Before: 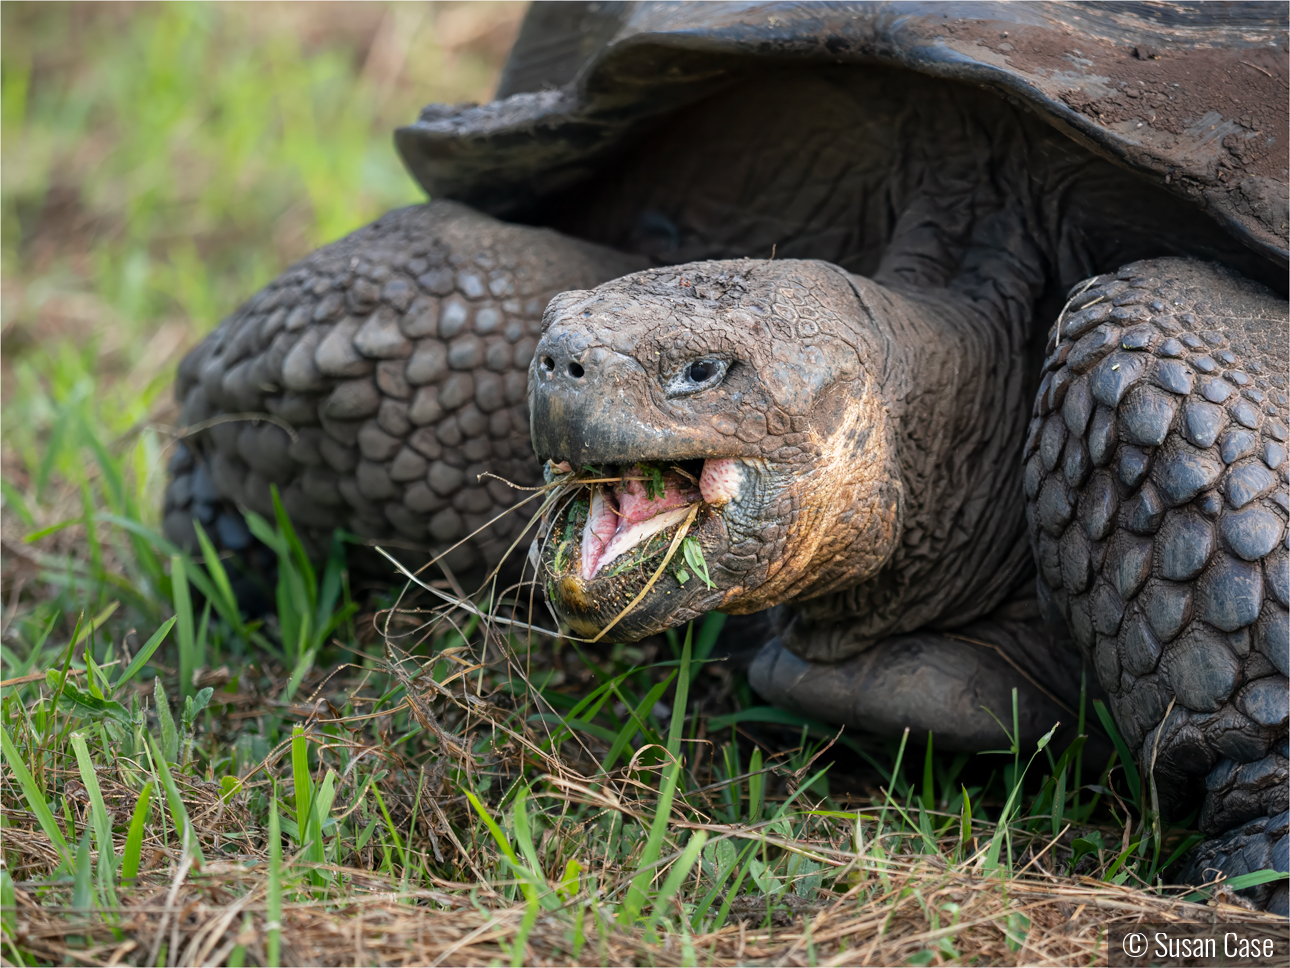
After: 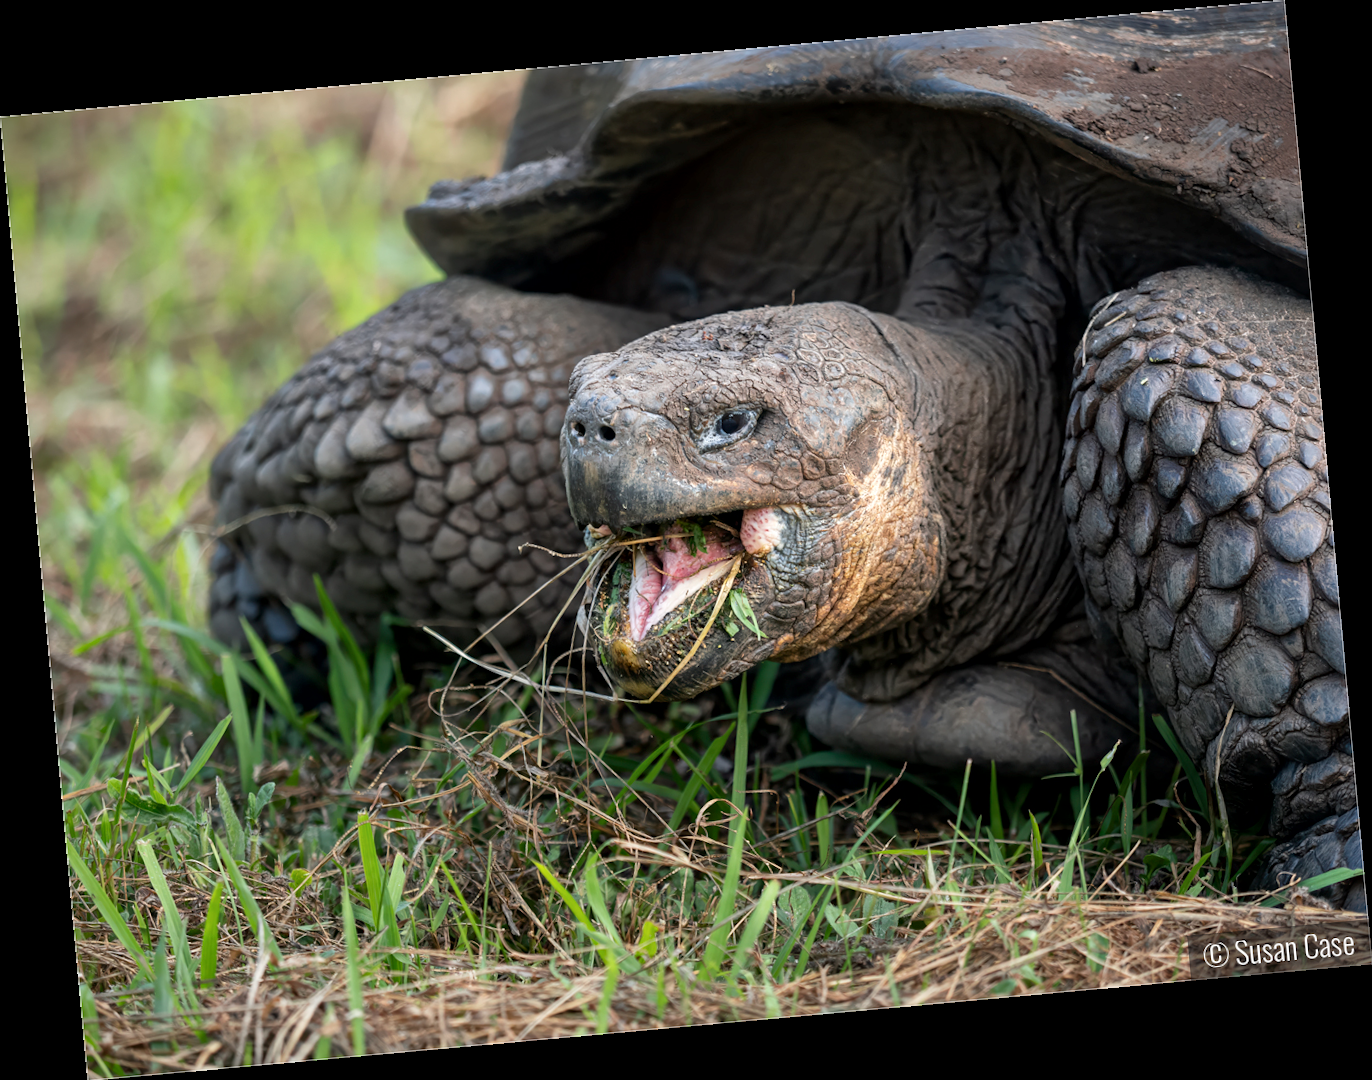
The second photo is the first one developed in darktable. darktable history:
rotate and perspective: rotation -5.2°, automatic cropping off
local contrast: mode bilateral grid, contrast 20, coarseness 50, detail 130%, midtone range 0.2
